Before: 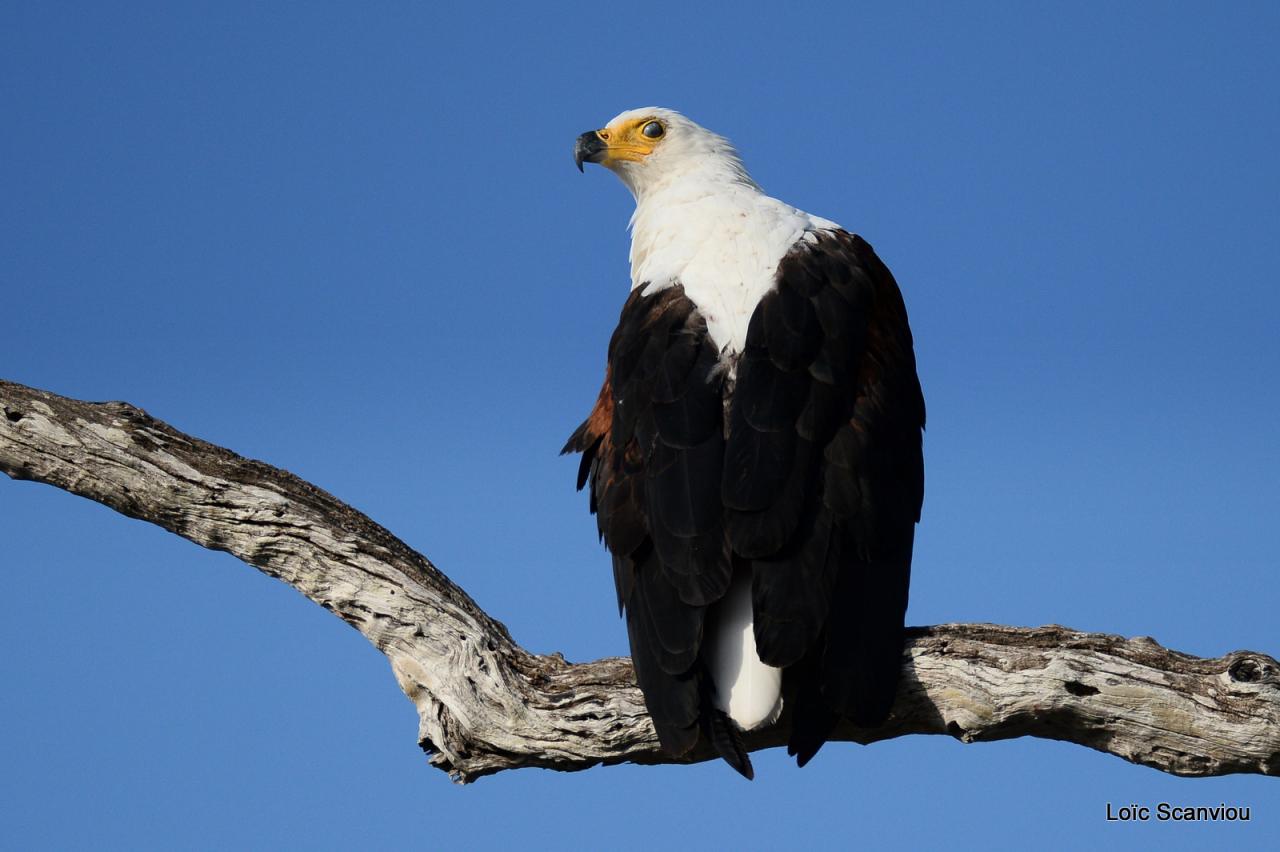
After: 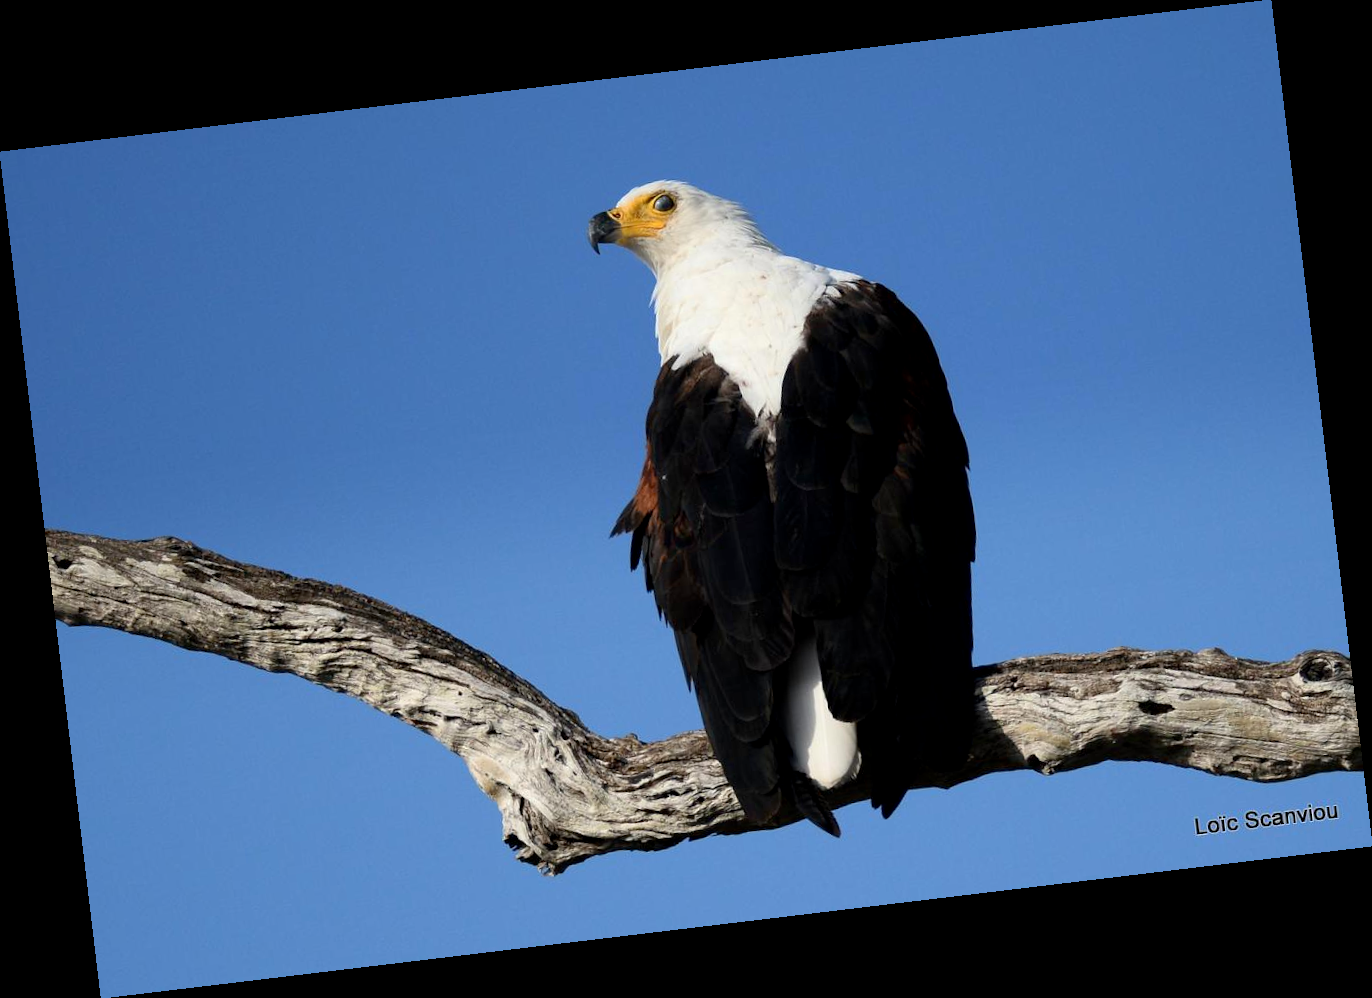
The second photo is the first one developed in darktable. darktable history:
exposure: black level correction 0.002, exposure 0.15 EV, compensate highlight preservation false
rotate and perspective: rotation -6.83°, automatic cropping off
